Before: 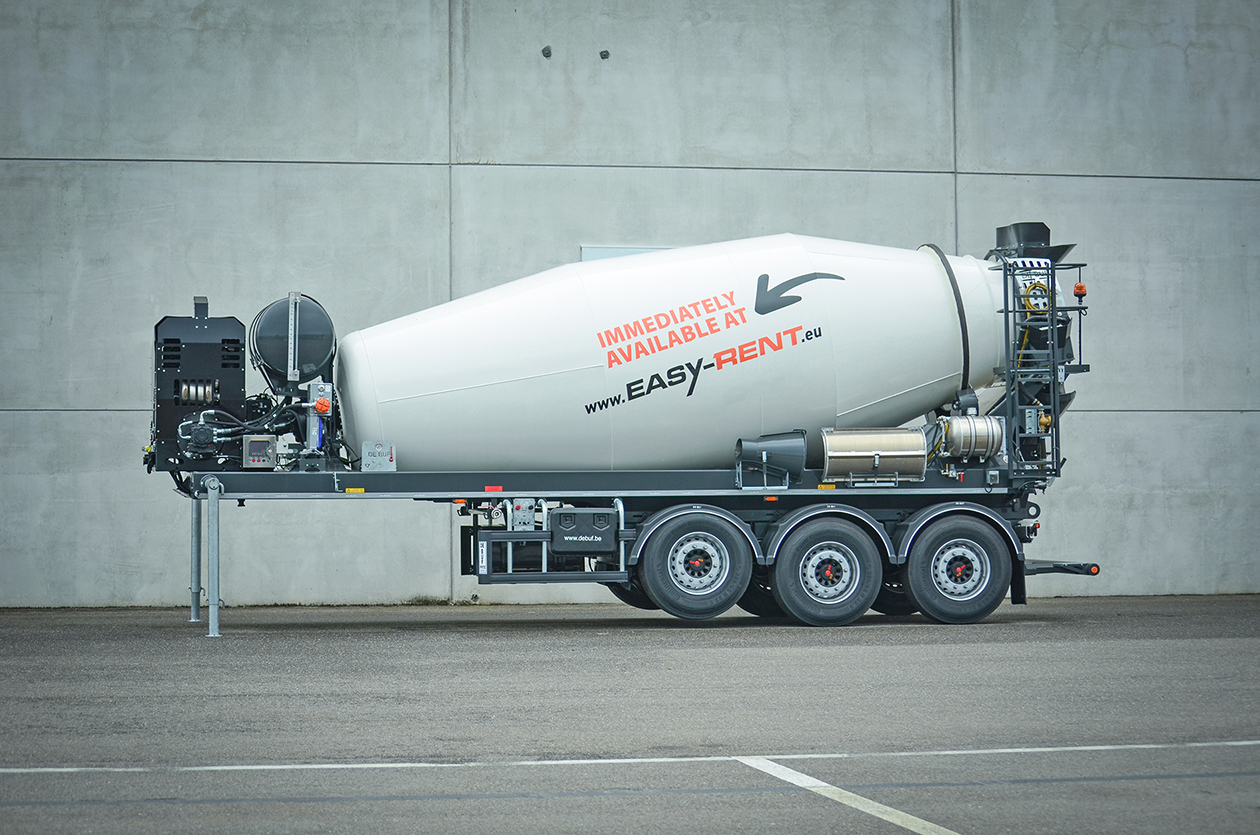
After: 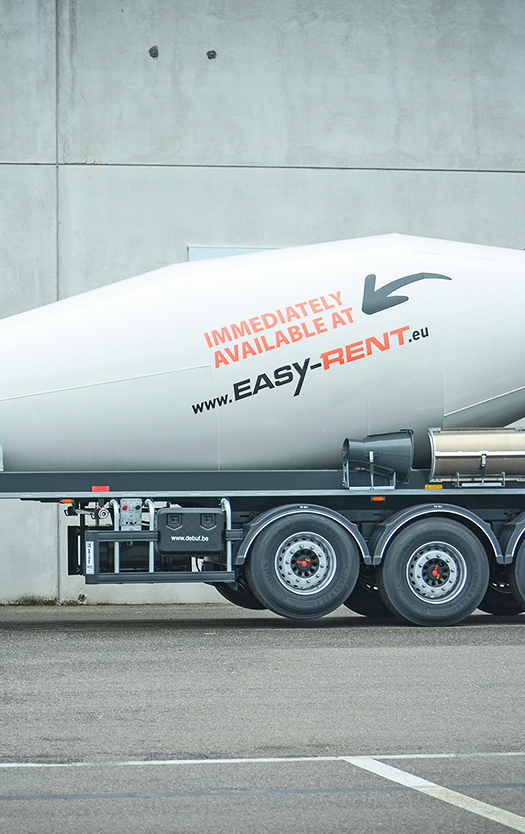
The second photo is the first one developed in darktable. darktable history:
crop: left 31.229%, right 27.105%
shadows and highlights: shadows 0, highlights 40
